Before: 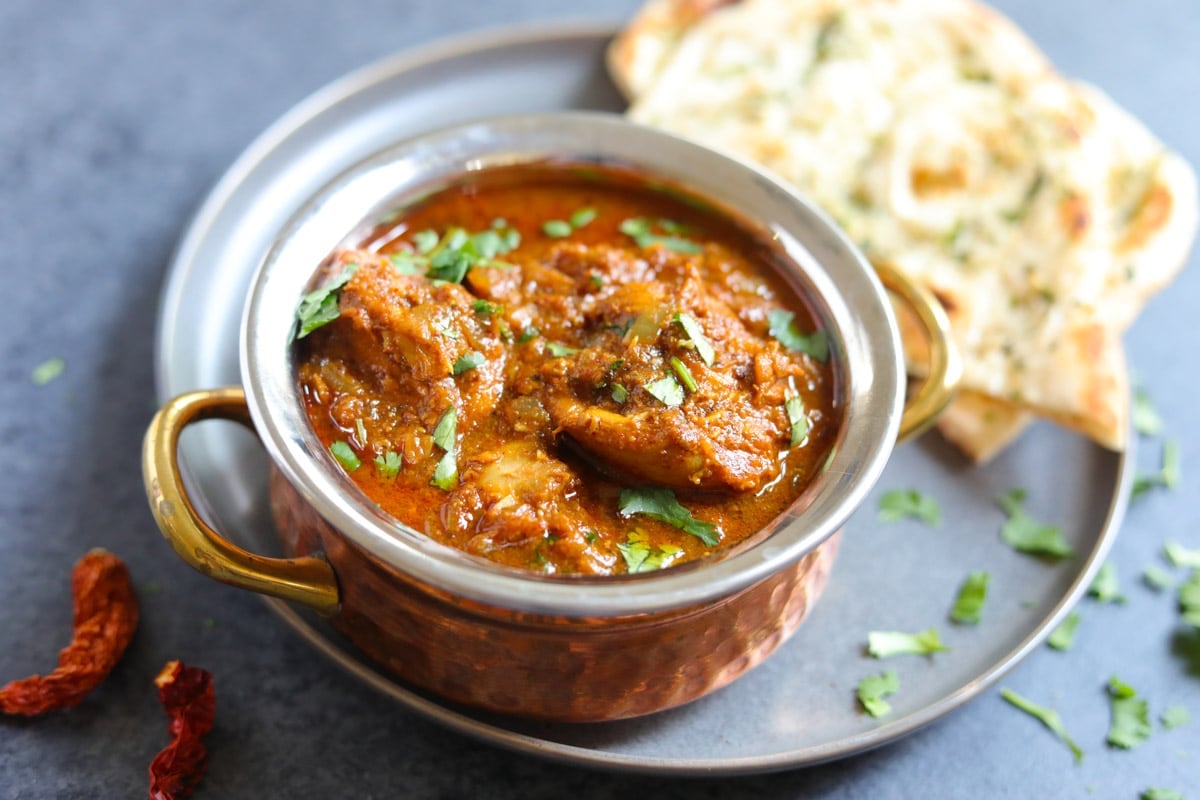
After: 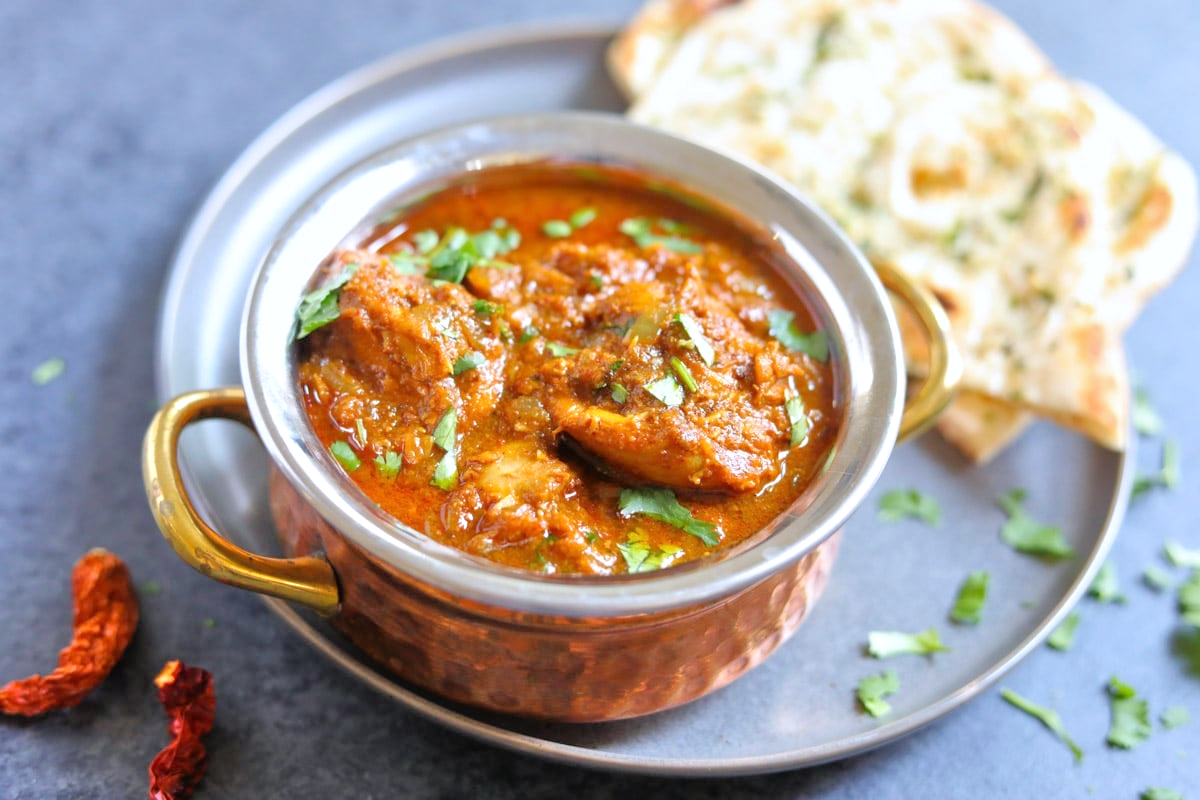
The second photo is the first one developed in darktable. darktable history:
white balance: red 0.984, blue 1.059
tone equalizer: -7 EV 0.15 EV, -6 EV 0.6 EV, -5 EV 1.15 EV, -4 EV 1.33 EV, -3 EV 1.15 EV, -2 EV 0.6 EV, -1 EV 0.15 EV, mask exposure compensation -0.5 EV
